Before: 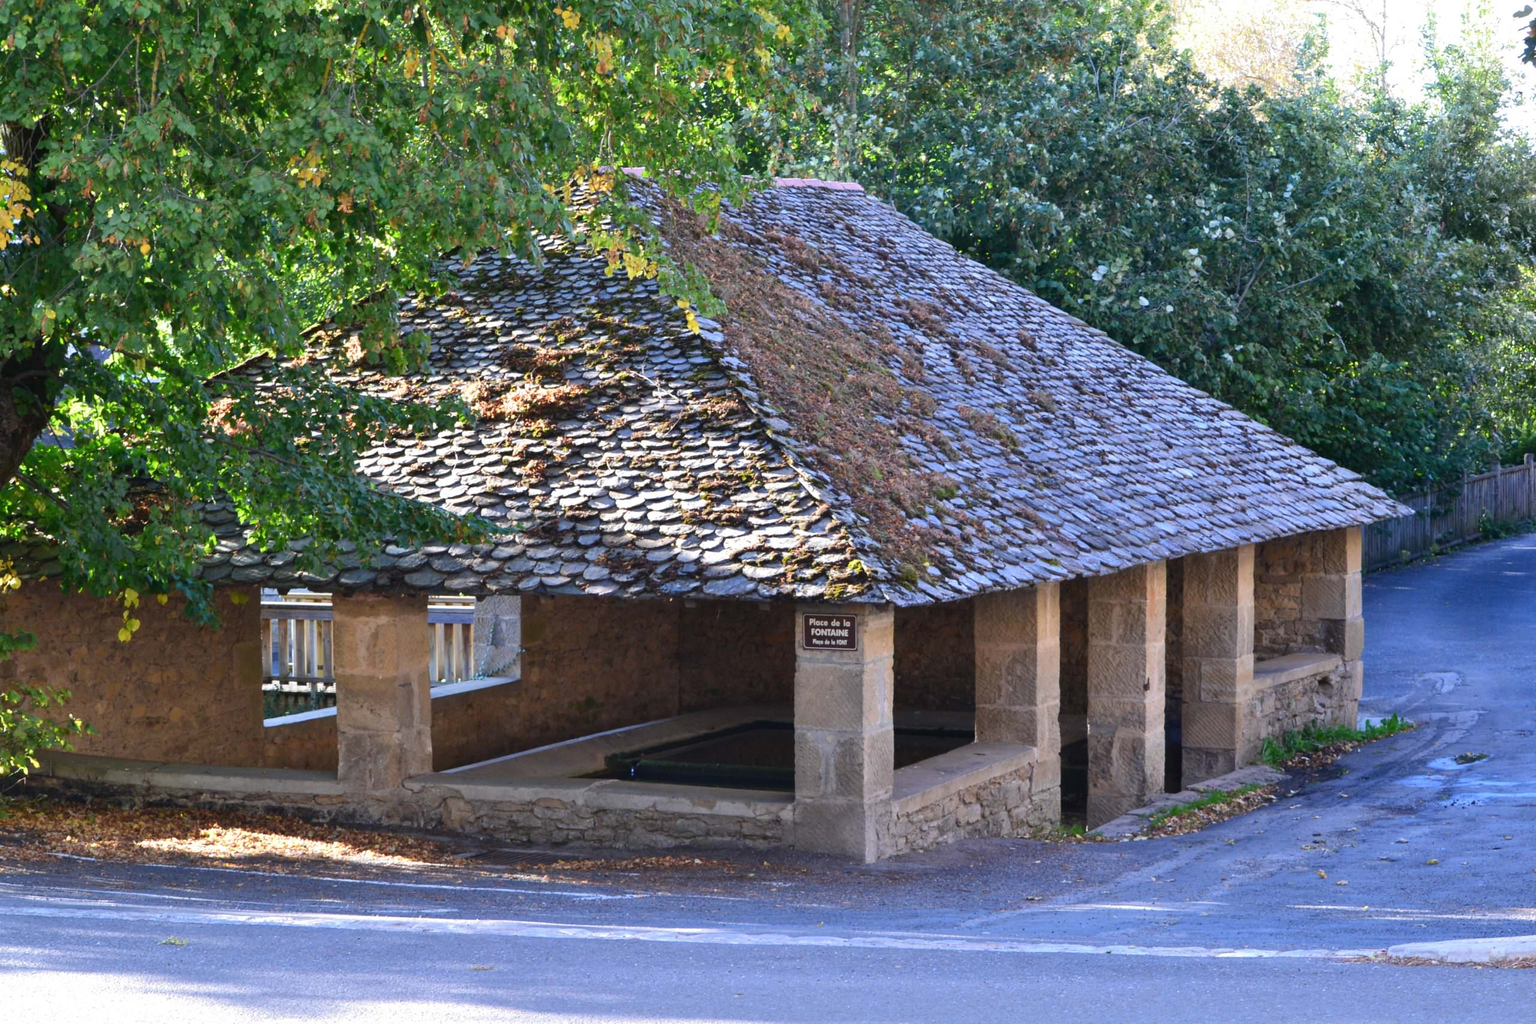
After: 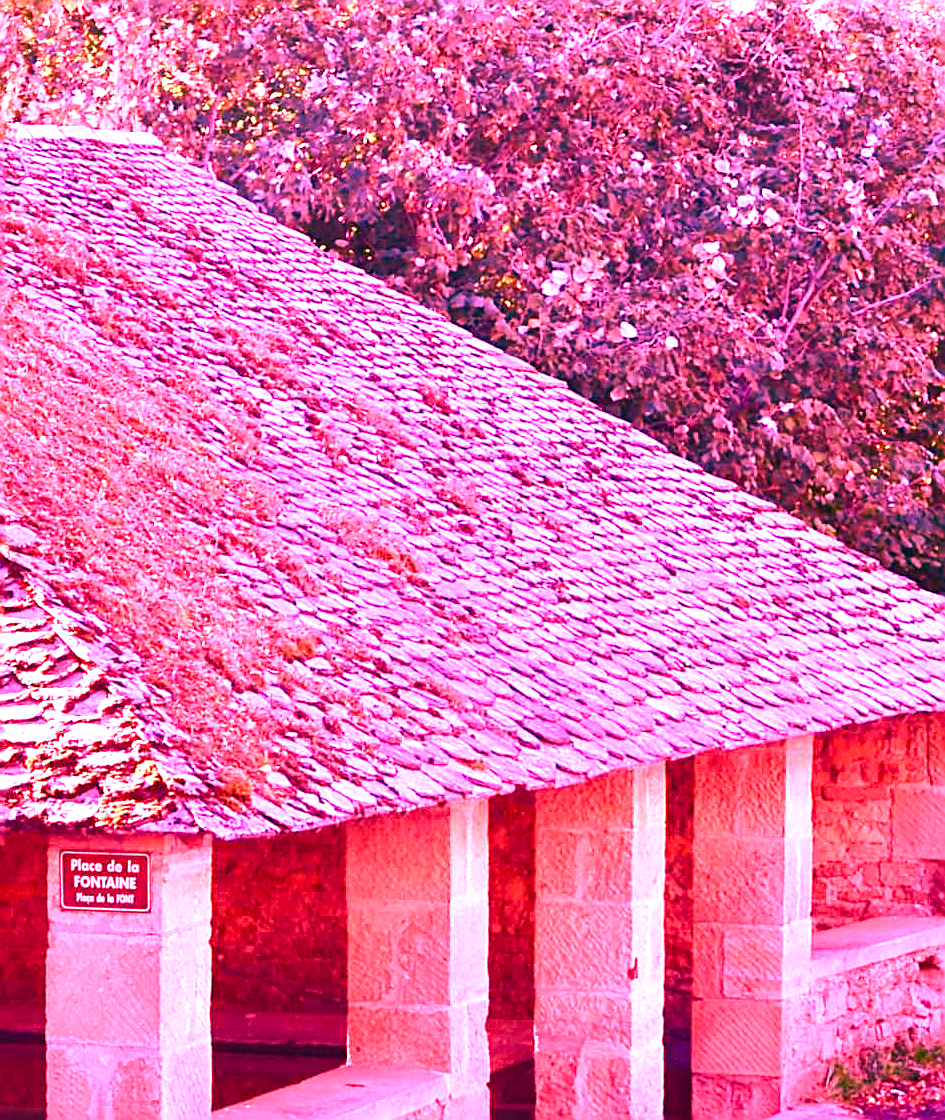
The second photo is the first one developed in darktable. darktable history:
contrast brightness saturation: saturation -0.05
sharpen: on, module defaults
crop and rotate: left 49.936%, top 10.094%, right 13.136%, bottom 24.256%
white balance: red 4.26, blue 1.802
color balance rgb: perceptual saturation grading › global saturation 20%, perceptual saturation grading › highlights -25%, perceptual saturation grading › shadows 25%
